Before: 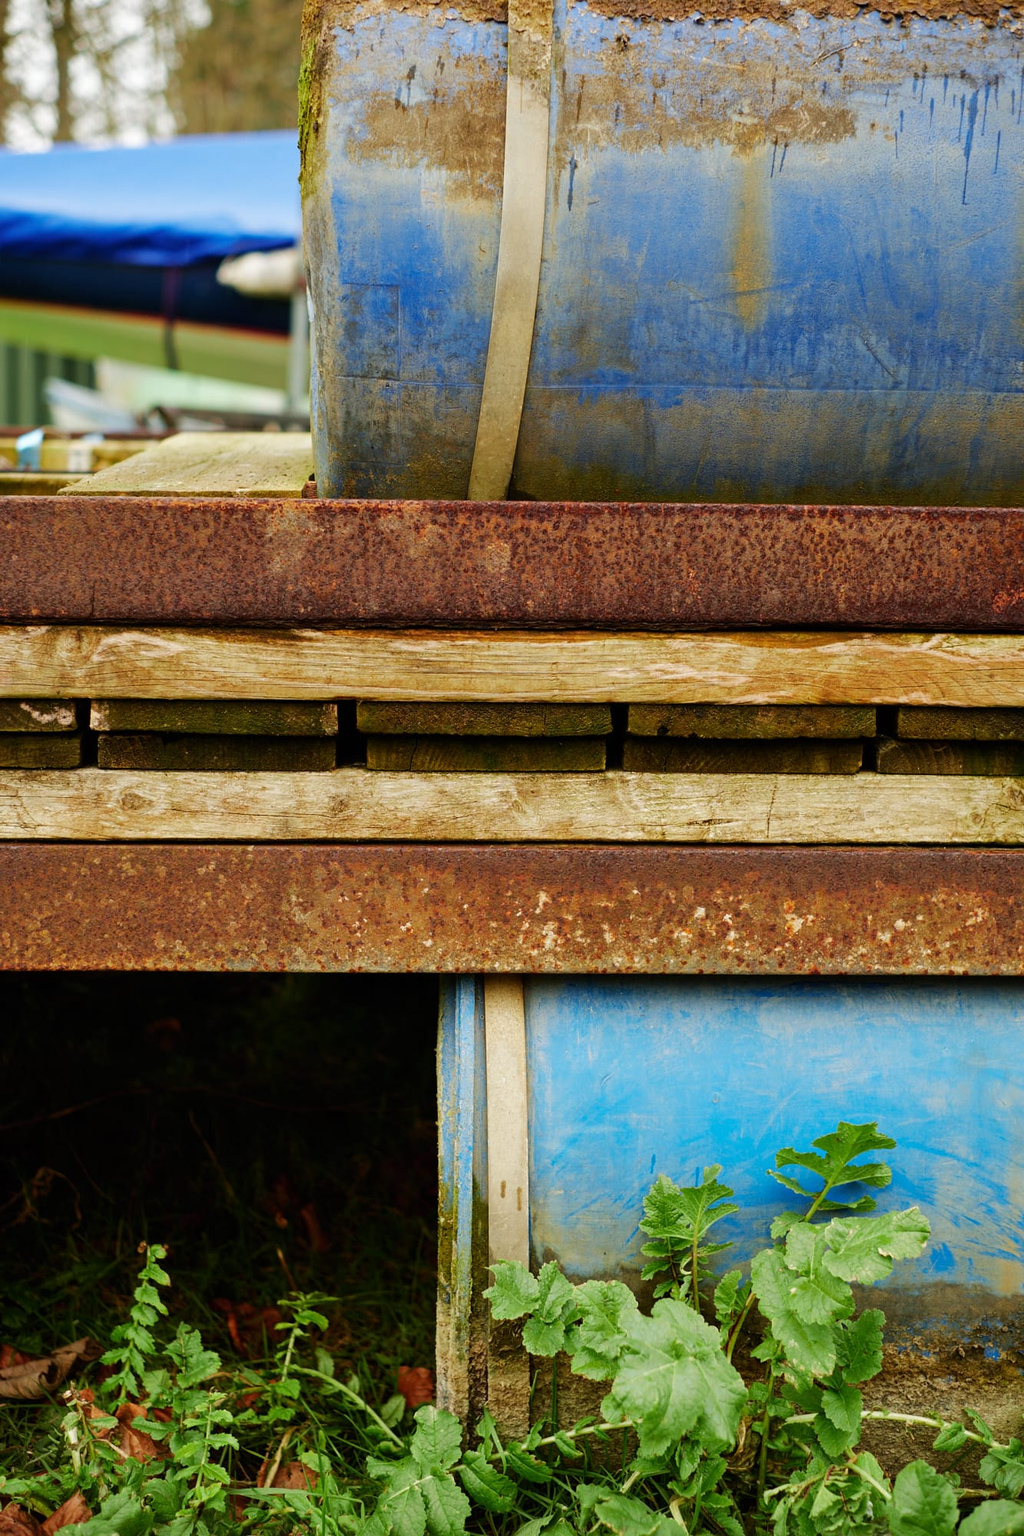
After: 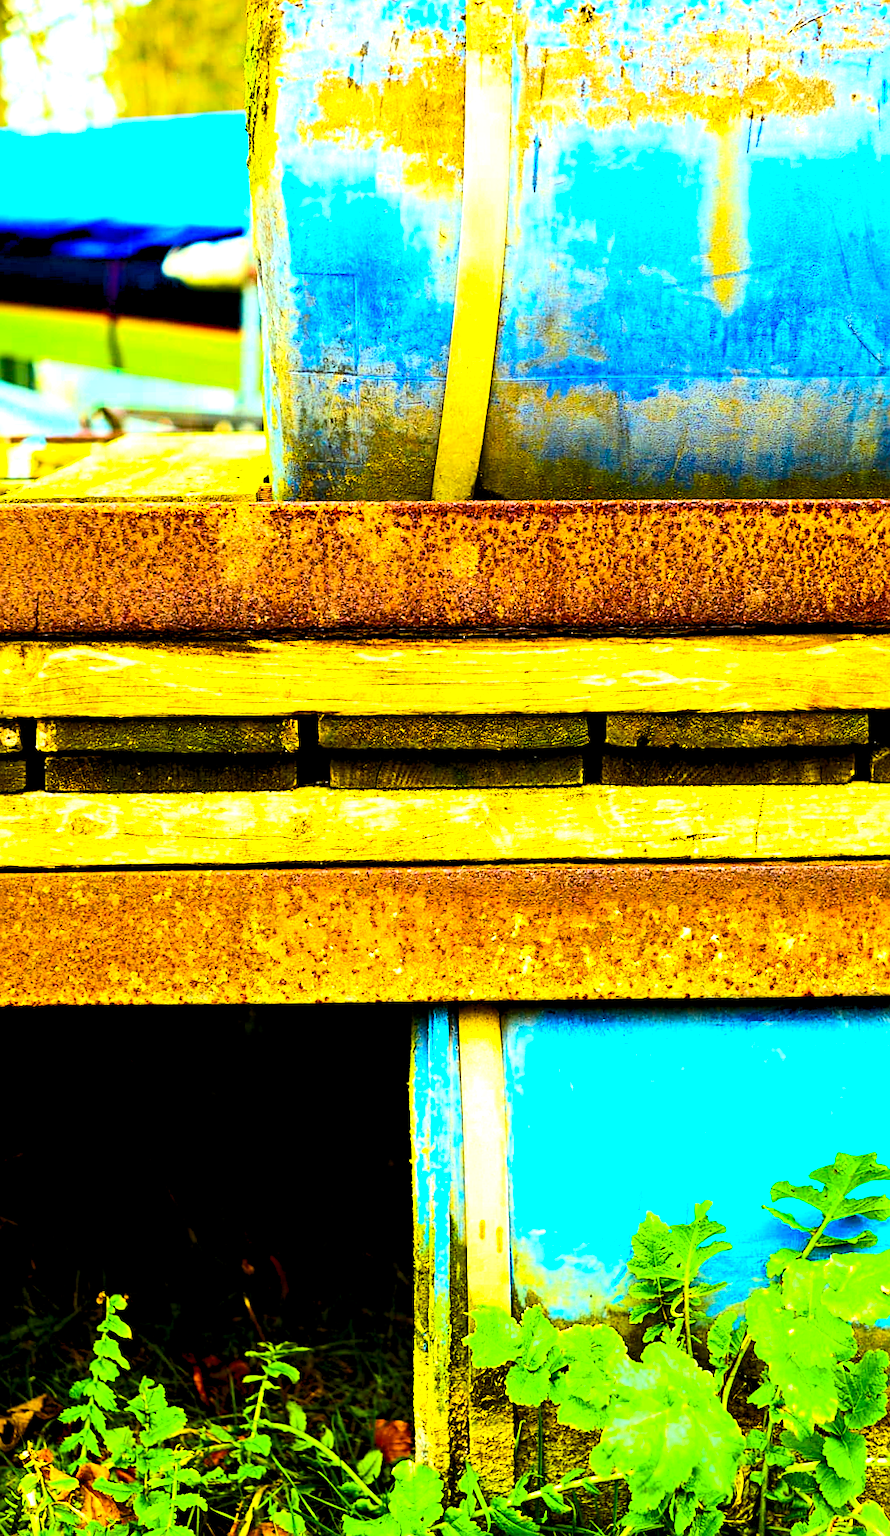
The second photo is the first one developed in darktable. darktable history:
sharpen: on, module defaults
crop and rotate: angle 1°, left 4.281%, top 0.642%, right 11.383%, bottom 2.486%
color balance rgb: linear chroma grading › global chroma 42%, perceptual saturation grading › global saturation 42%, perceptual brilliance grading › global brilliance 25%, global vibrance 33%
contrast brightness saturation: contrast 0.28
color correction: highlights a* -11.71, highlights b* -15.58
rgb levels: levels [[0.013, 0.434, 0.89], [0, 0.5, 1], [0, 0.5, 1]]
exposure: exposure 0.64 EV, compensate highlight preservation false
